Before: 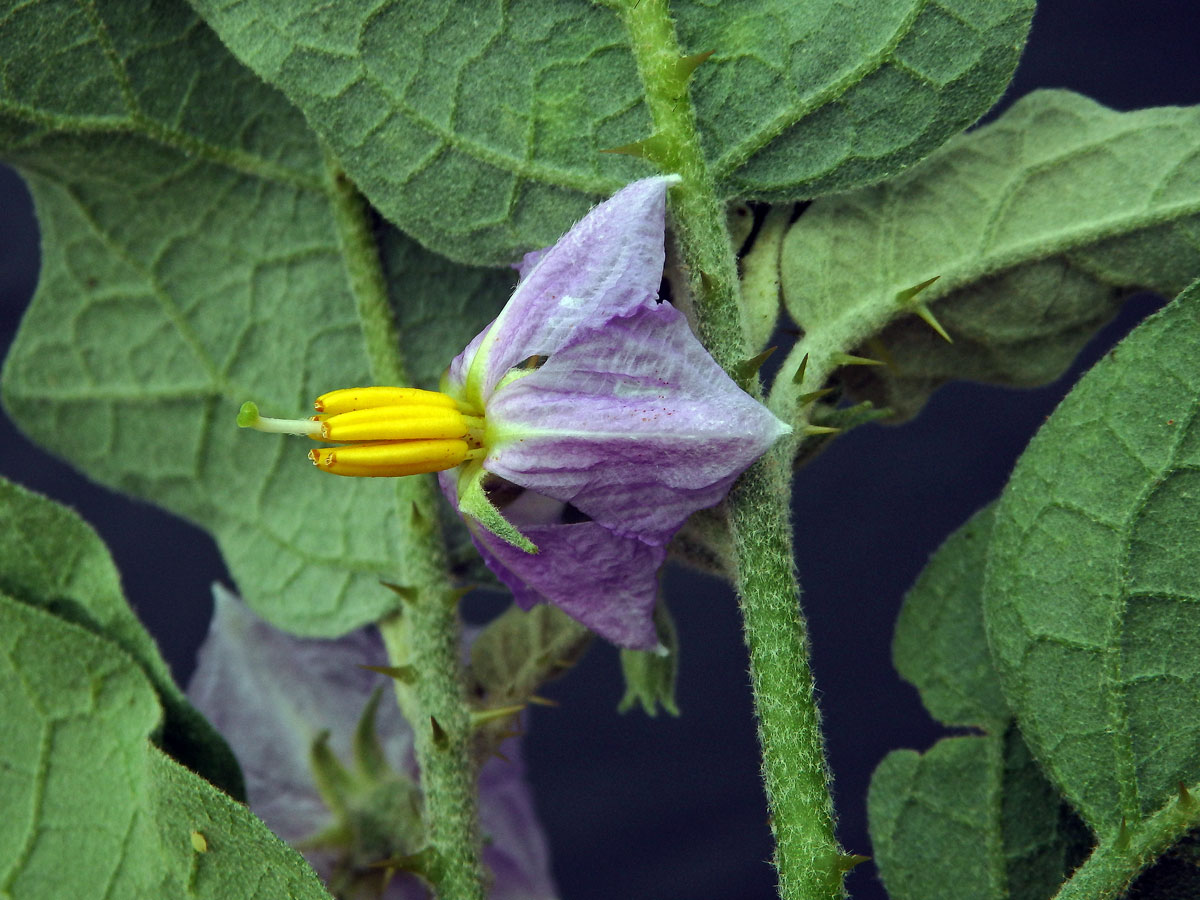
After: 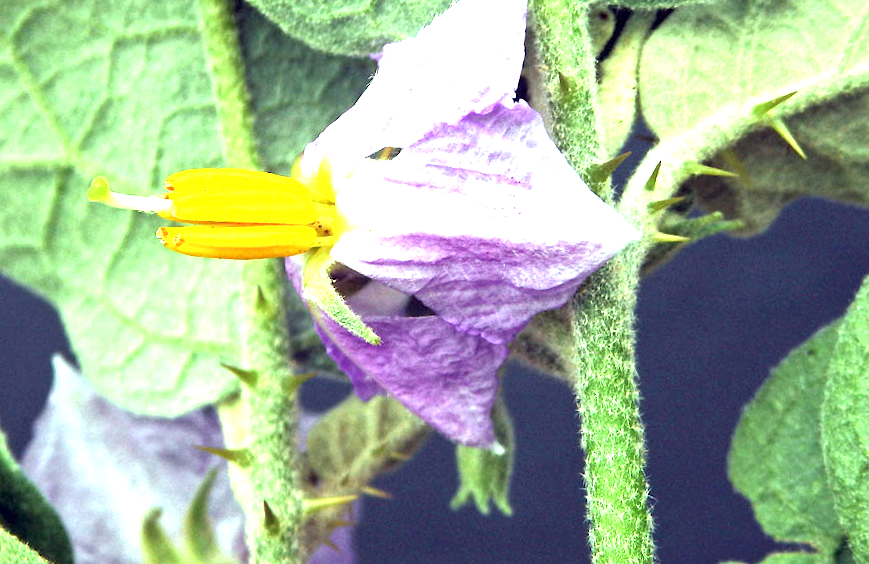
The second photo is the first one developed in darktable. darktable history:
crop and rotate: angle -3.37°, left 9.829%, top 20.706%, right 12.171%, bottom 11.805%
local contrast: highlights 100%, shadows 100%, detail 119%, midtone range 0.2
exposure: black level correction 0, exposure 2.151 EV, compensate highlight preservation false
